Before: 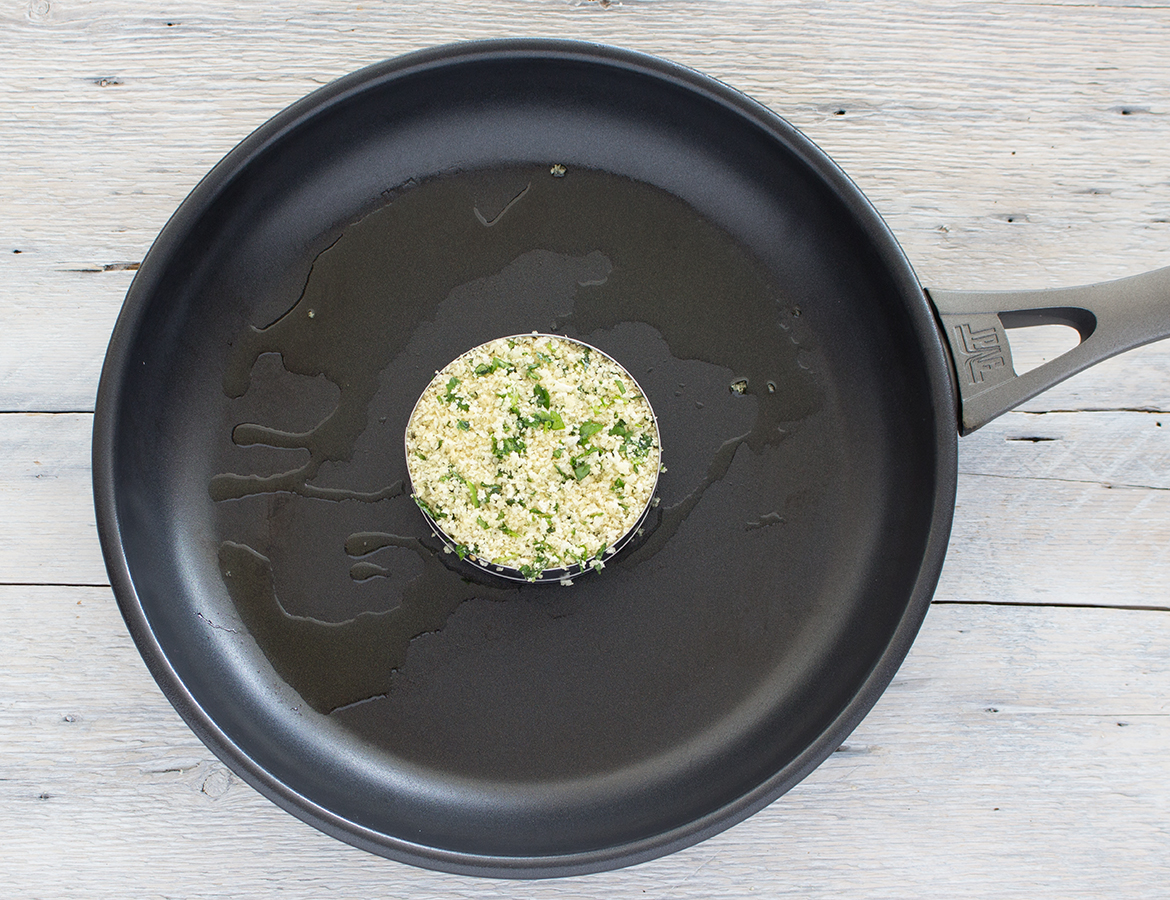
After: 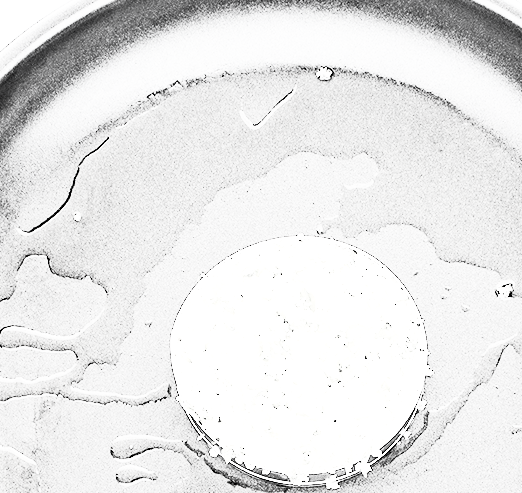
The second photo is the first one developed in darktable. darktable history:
base curve: curves: ch0 [(0, 0) (0.007, 0.004) (0.027, 0.03) (0.046, 0.07) (0.207, 0.54) (0.442, 0.872) (0.673, 0.972) (1, 1)], fusion 1, preserve colors none
crop: left 20.007%, top 10.795%, right 35.356%, bottom 34.371%
exposure: black level correction 0, exposure 1.741 EV, compensate highlight preservation false
contrast brightness saturation: contrast 0.521, brightness 0.463, saturation -0.983
haze removal: strength 0.281, distance 0.253, compatibility mode true, adaptive false
